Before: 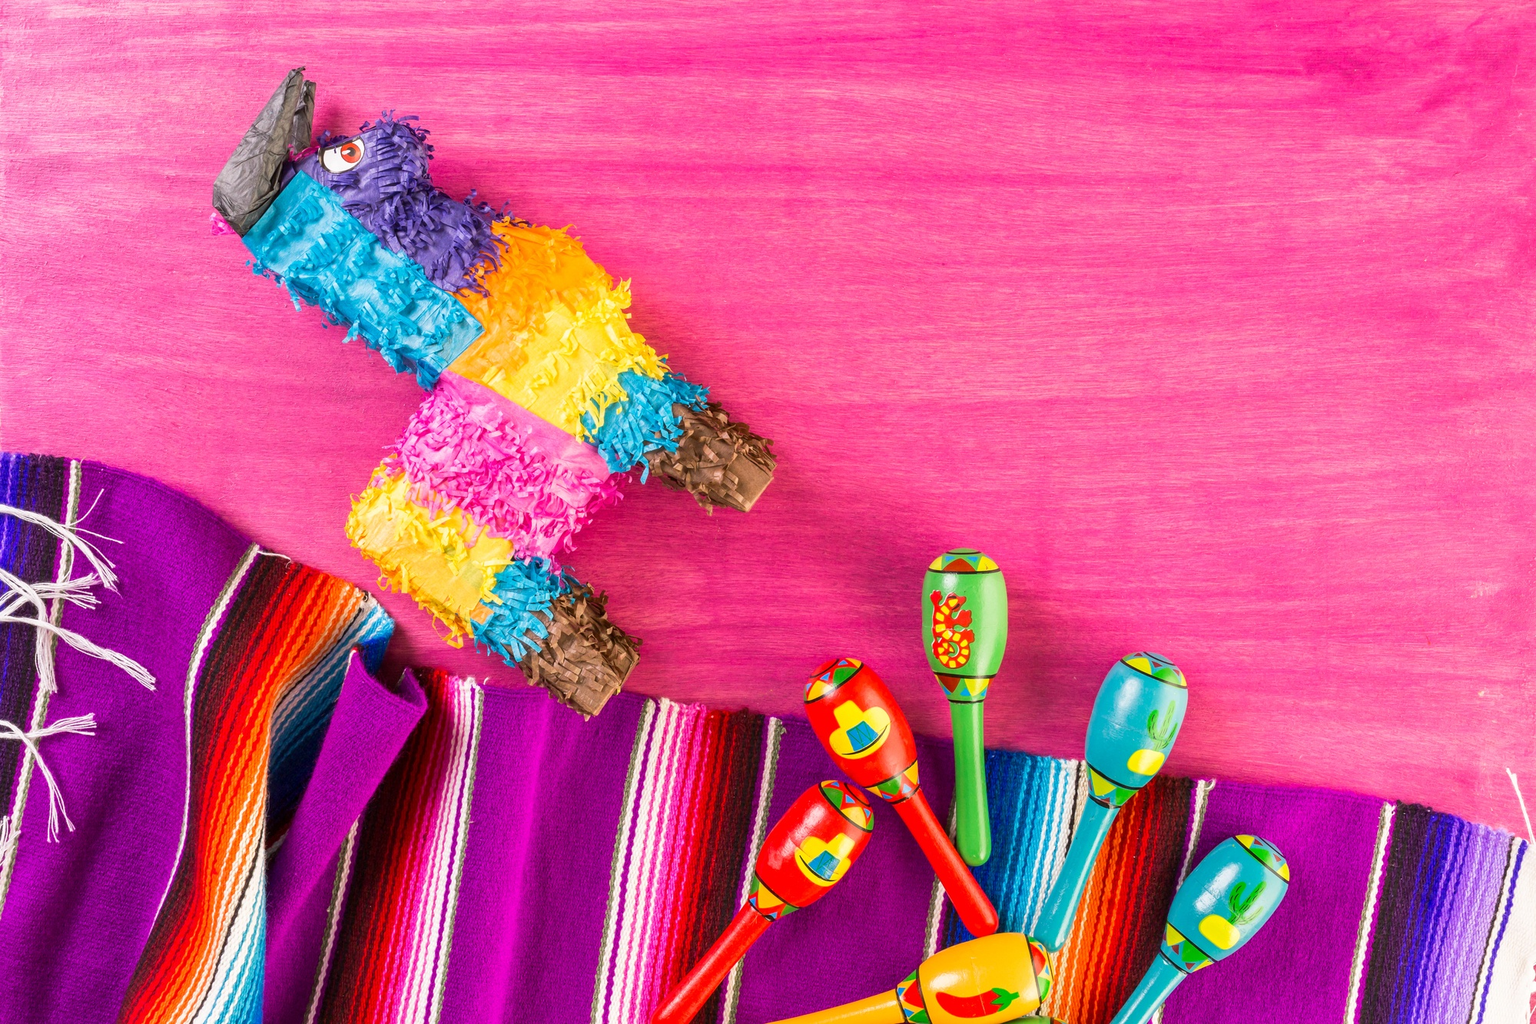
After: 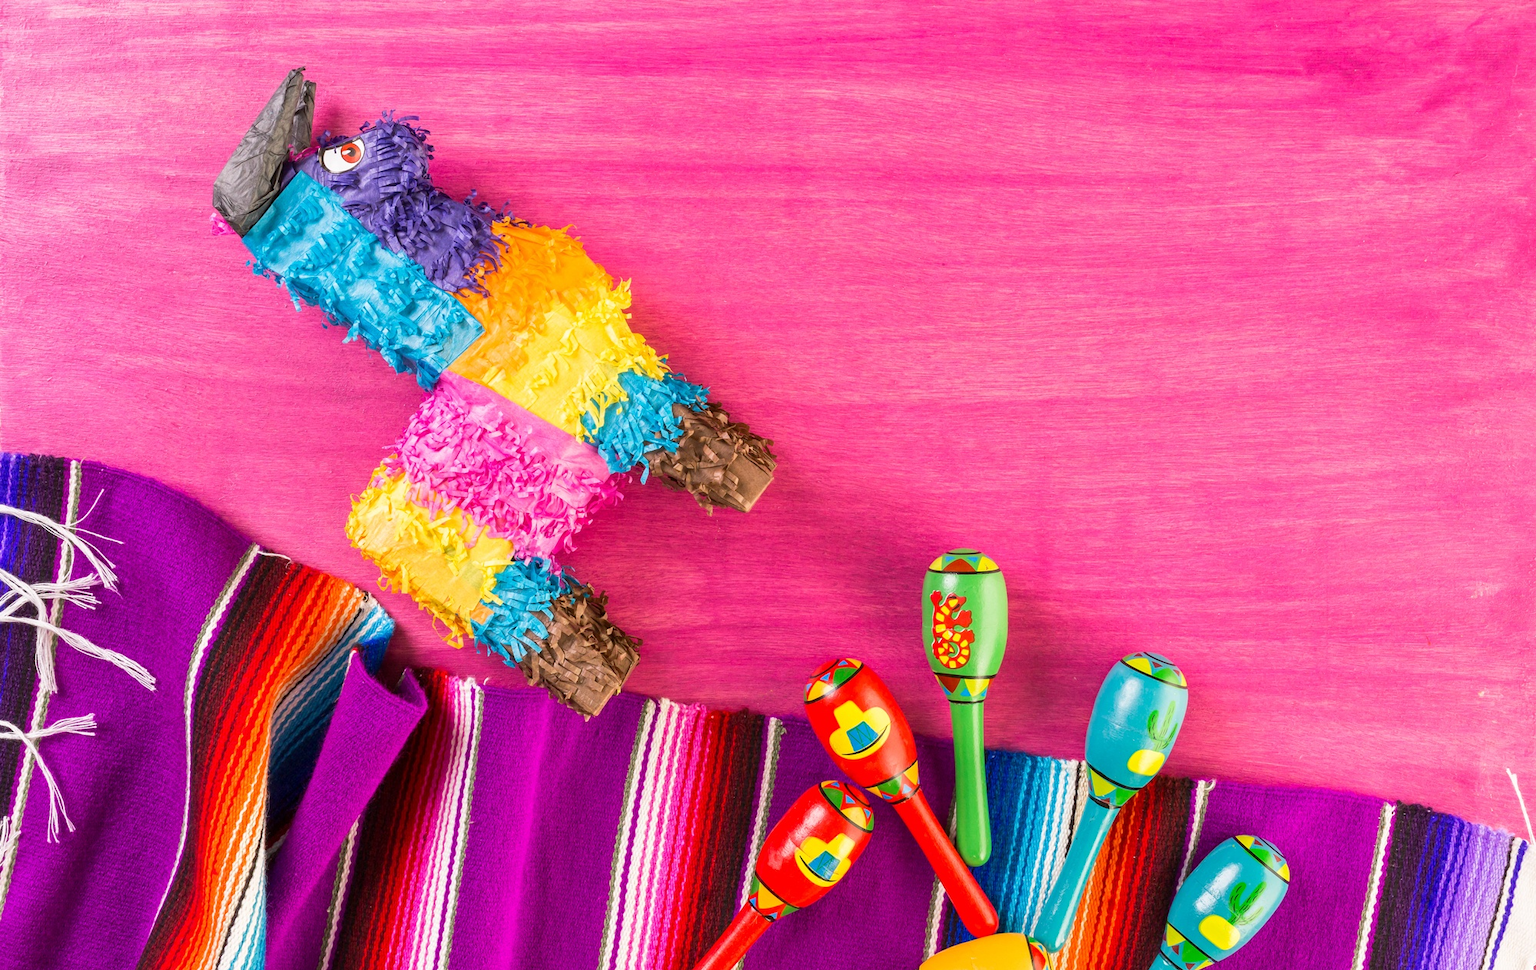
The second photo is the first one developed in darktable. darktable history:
crop and rotate: top 0.002%, bottom 5.242%
